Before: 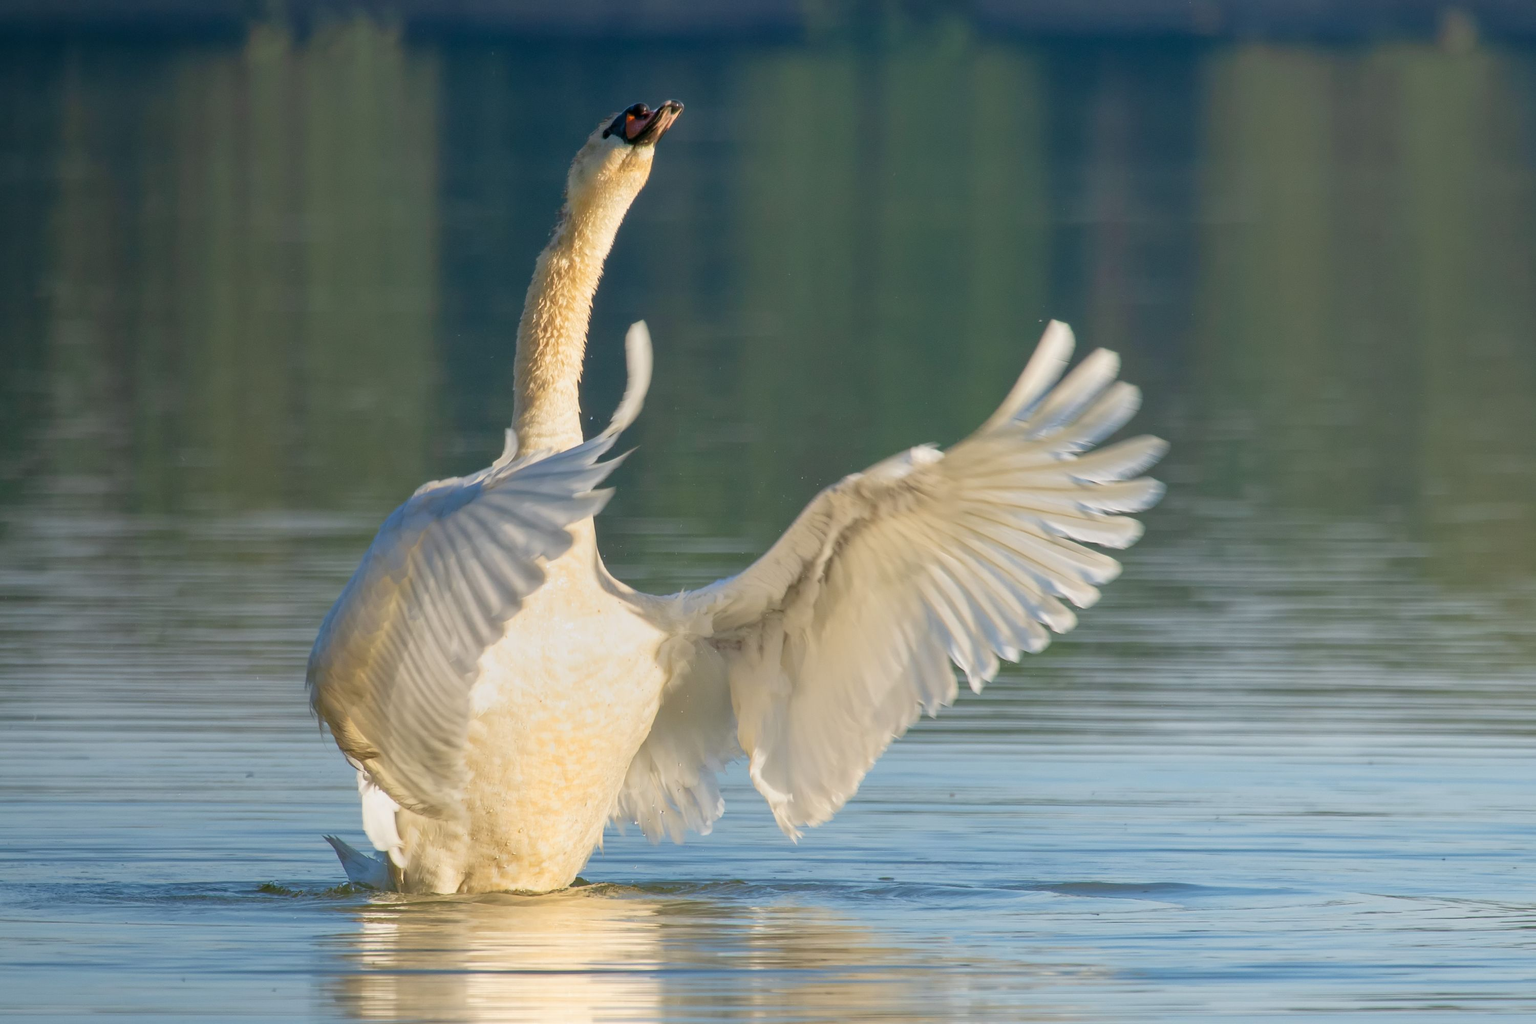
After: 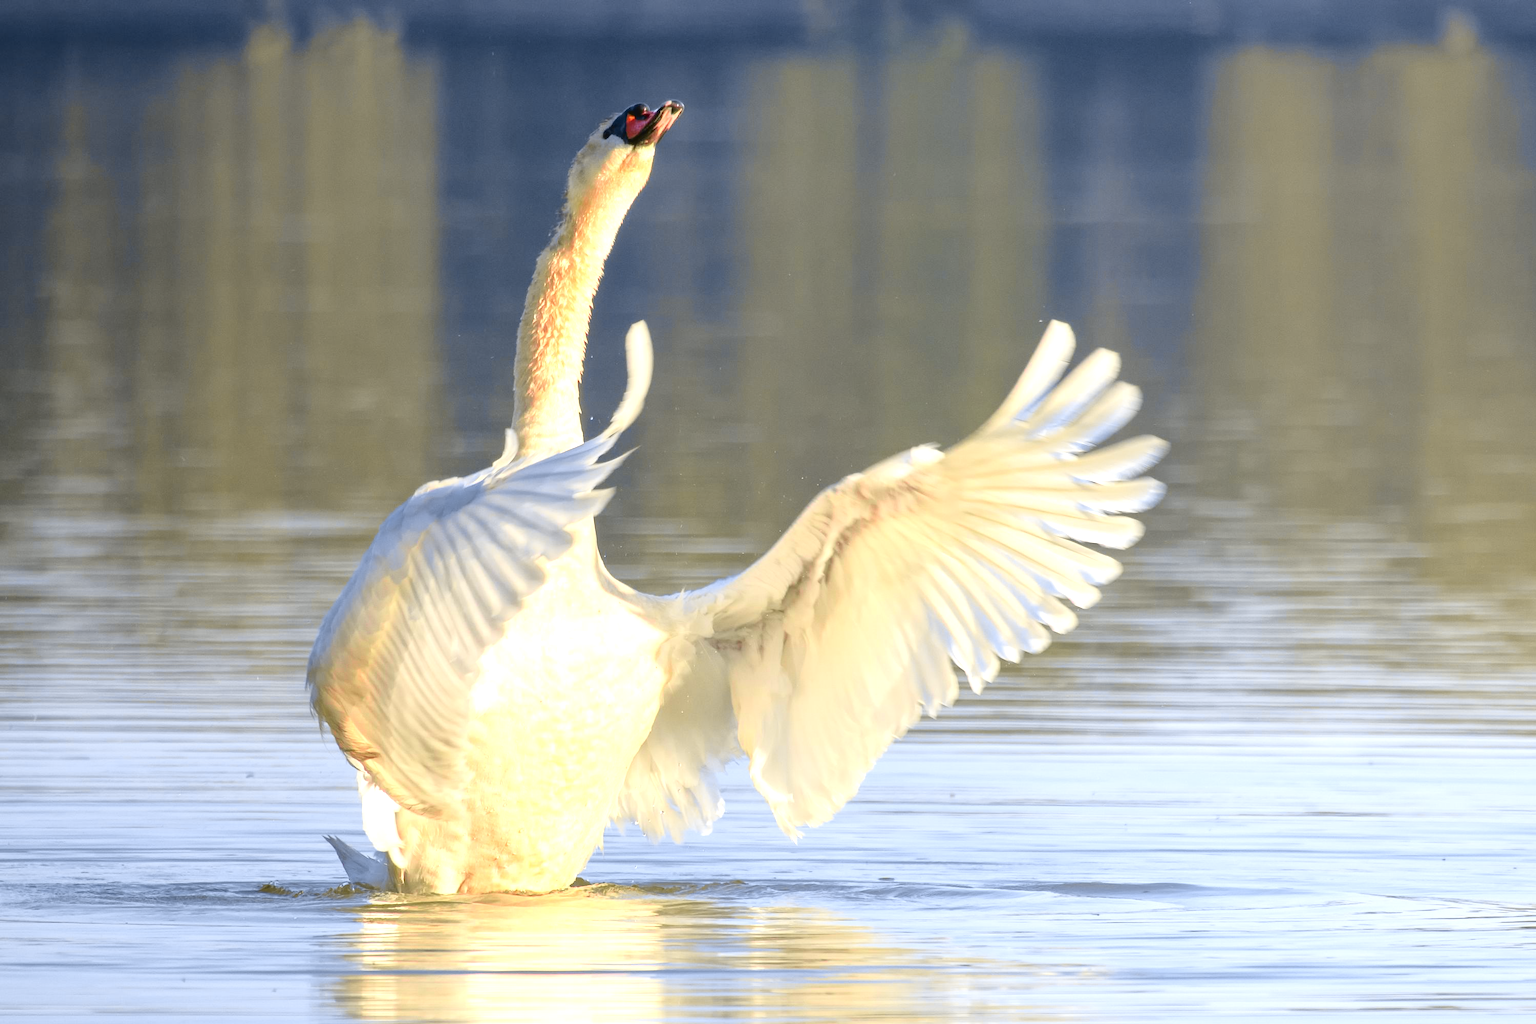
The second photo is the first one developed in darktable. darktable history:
tone curve: curves: ch0 [(0, 0.036) (0.119, 0.115) (0.466, 0.498) (0.715, 0.767) (0.817, 0.865) (1, 0.998)]; ch1 [(0, 0) (0.377, 0.424) (0.442, 0.491) (0.487, 0.498) (0.514, 0.512) (0.536, 0.577) (0.66, 0.724) (1, 1)]; ch2 [(0, 0) (0.38, 0.405) (0.463, 0.443) (0.492, 0.486) (0.526, 0.541) (0.578, 0.598) (1, 1)], color space Lab, independent channels, preserve colors none
exposure: black level correction 0, exposure 0.953 EV, compensate exposure bias true, compensate highlight preservation false
